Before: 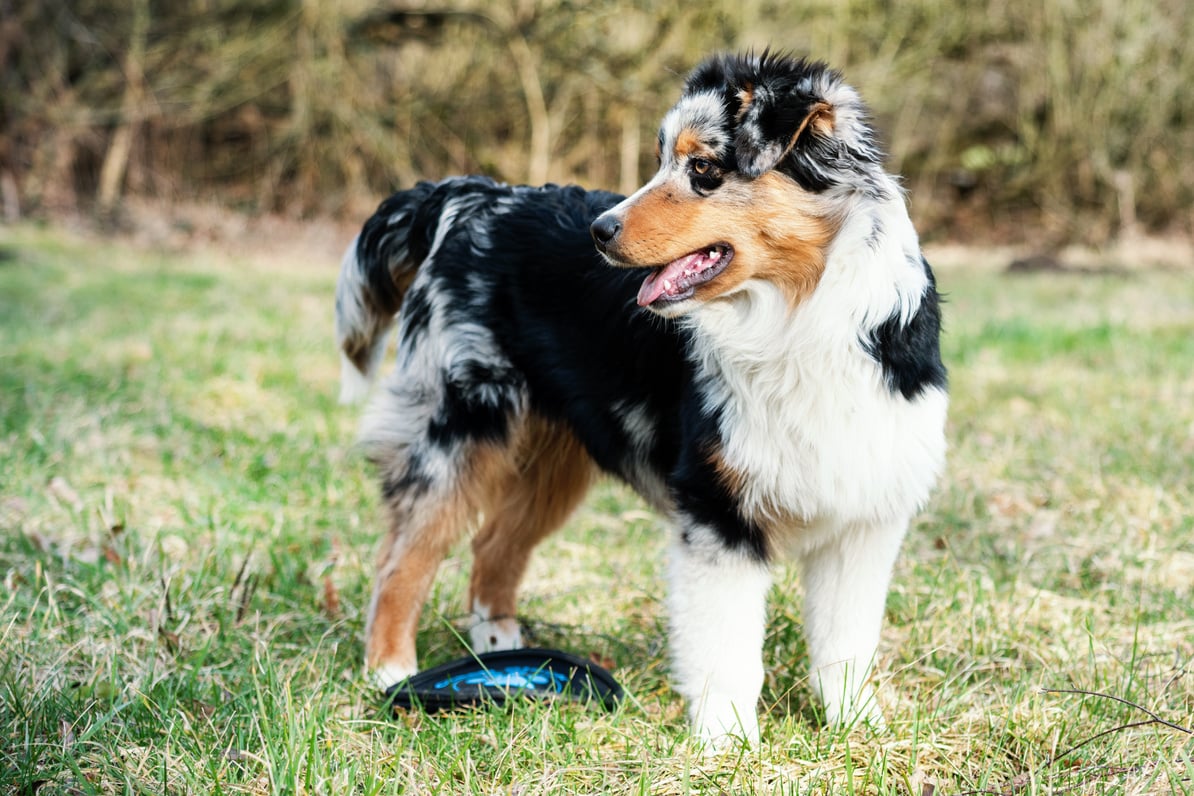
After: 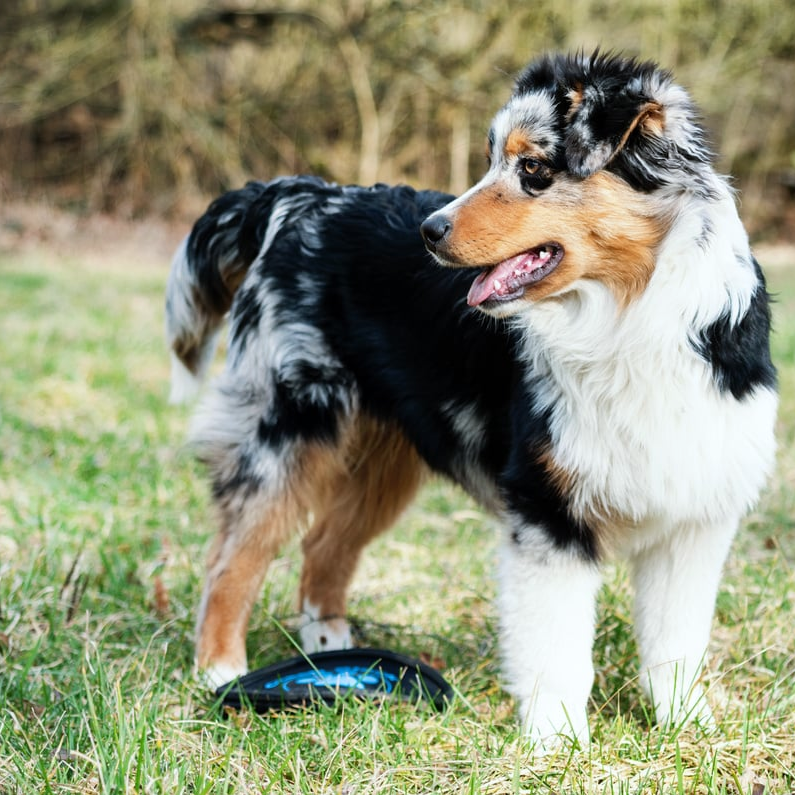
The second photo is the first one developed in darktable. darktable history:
crop and rotate: left 14.385%, right 18.948%
white balance: red 0.982, blue 1.018
